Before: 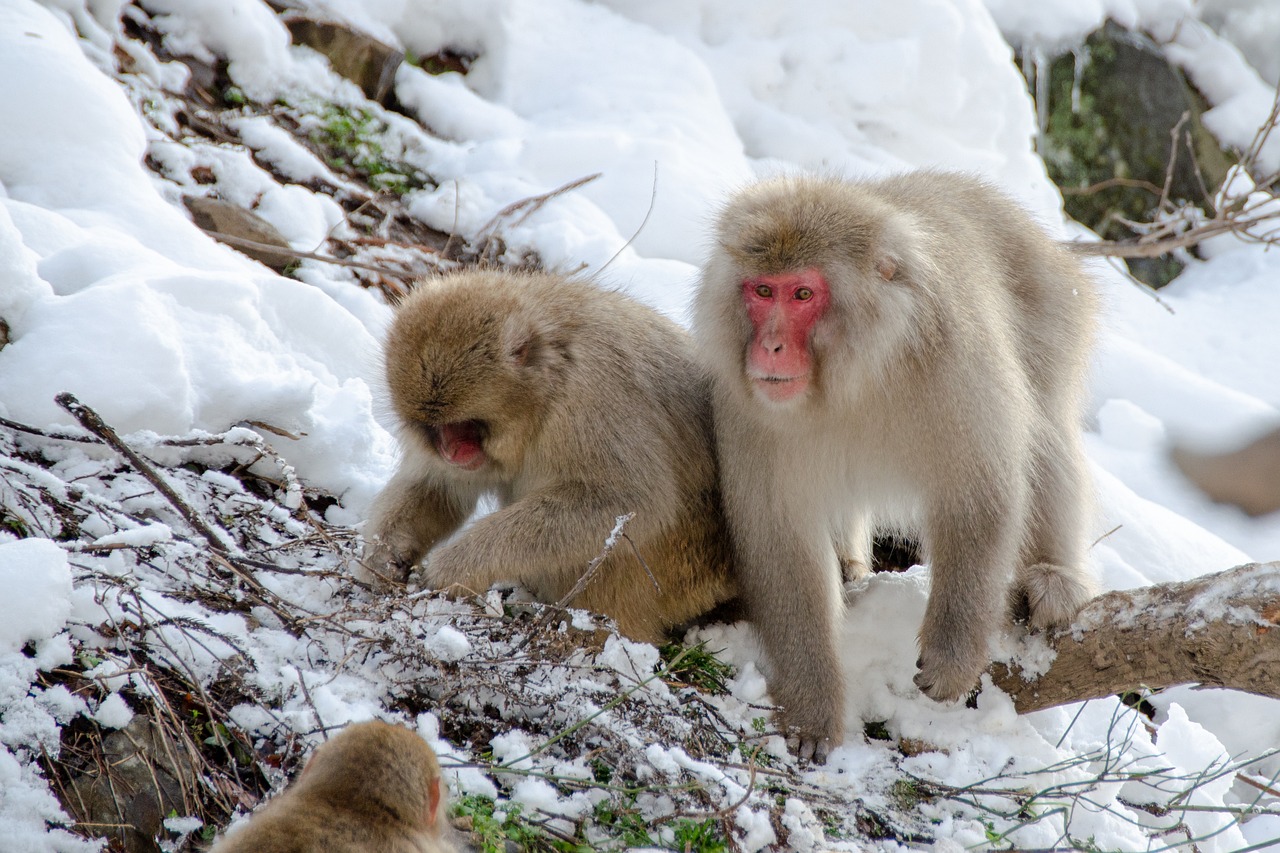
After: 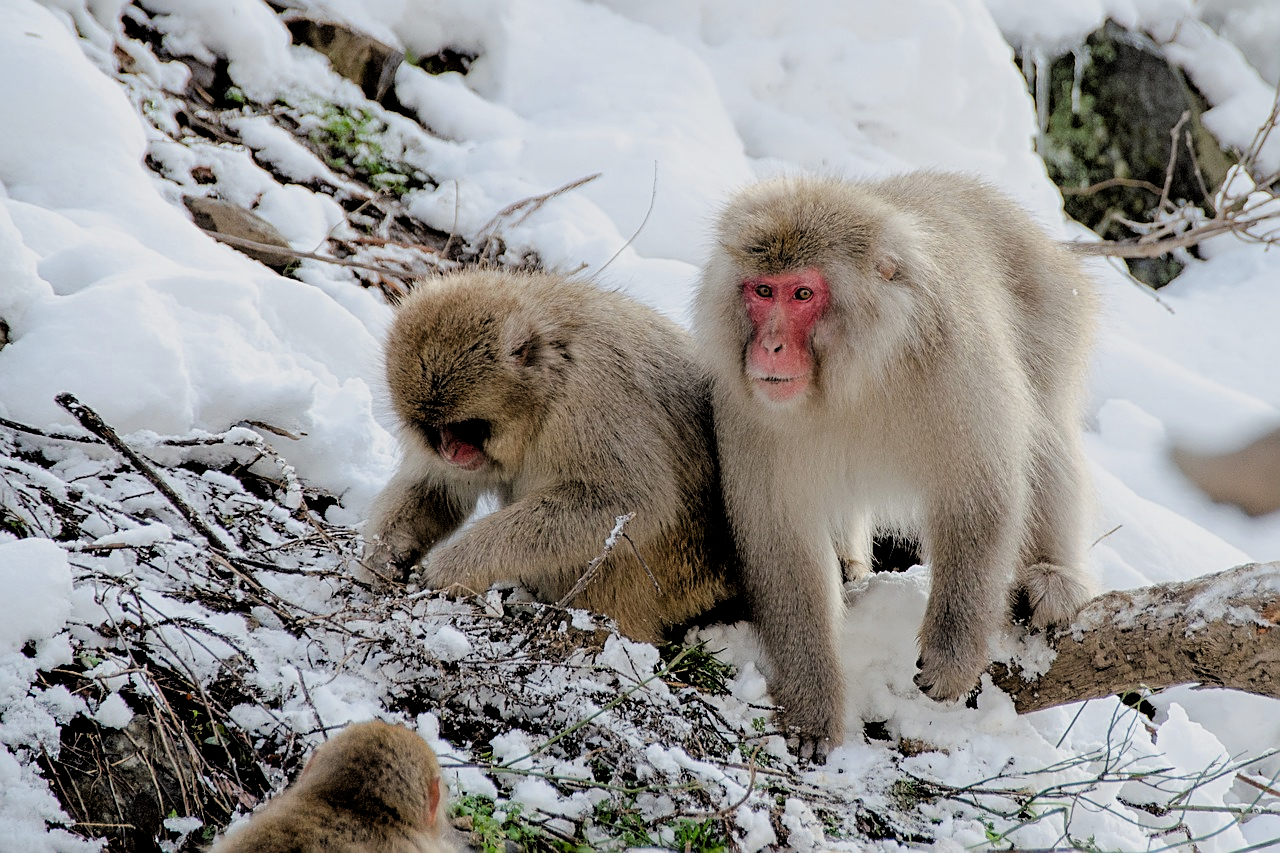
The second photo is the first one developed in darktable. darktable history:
sharpen: on, module defaults
color correction: highlights b* 0.029
filmic rgb: black relative exposure -3.32 EV, white relative exposure 3.46 EV, threshold 2.97 EV, hardness 2.36, contrast 1.103, enable highlight reconstruction true
